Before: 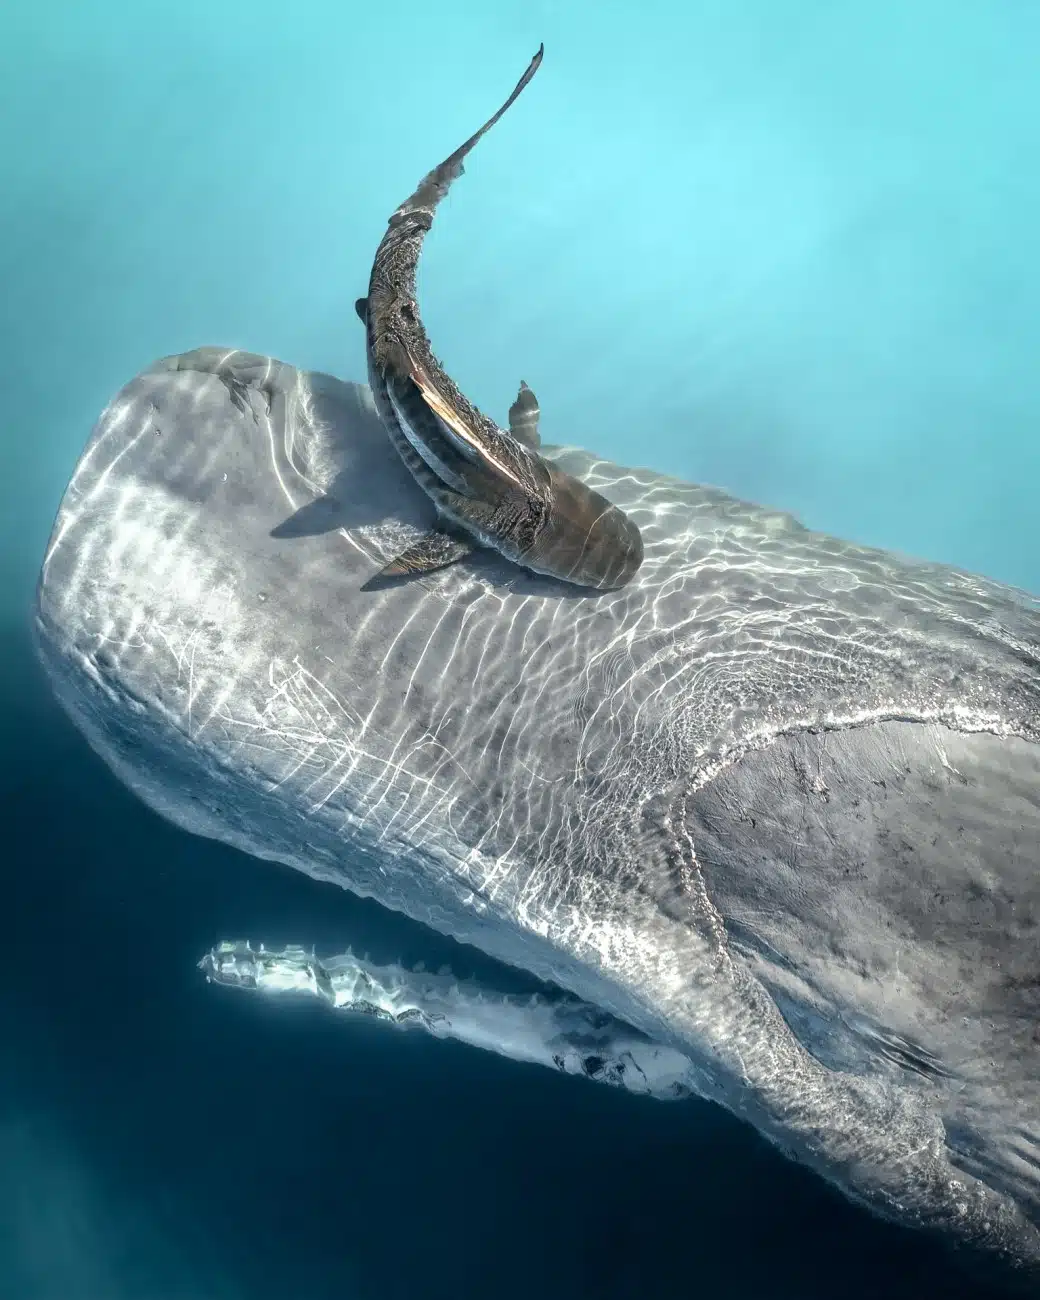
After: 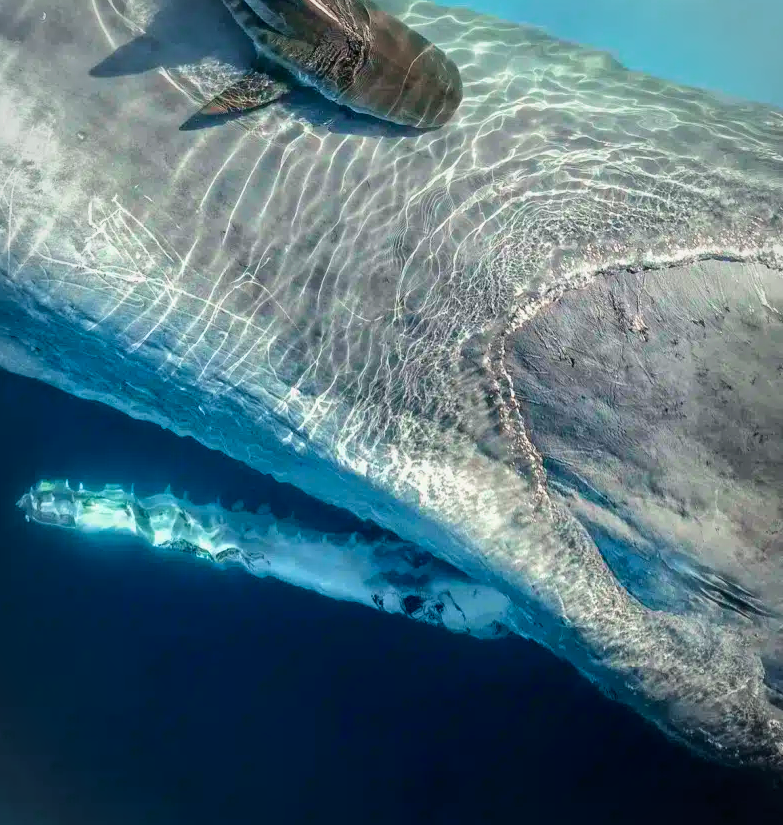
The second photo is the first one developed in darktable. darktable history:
crop and rotate: left 17.46%, top 35.484%, right 7.209%, bottom 1.012%
tone equalizer: -8 EV -0.576 EV
tone curve: curves: ch0 [(0, 0) (0.068, 0.031) (0.183, 0.13) (0.341, 0.319) (0.547, 0.545) (0.828, 0.817) (1, 0.968)]; ch1 [(0, 0) (0.23, 0.166) (0.34, 0.308) (0.371, 0.337) (0.429, 0.408) (0.477, 0.466) (0.499, 0.5) (0.529, 0.528) (0.559, 0.578) (0.743, 0.798) (1, 1)]; ch2 [(0, 0) (0.431, 0.419) (0.495, 0.502) (0.524, 0.525) (0.568, 0.543) (0.6, 0.597) (0.634, 0.644) (0.728, 0.722) (1, 1)], color space Lab, independent channels, preserve colors none
vignetting: brightness -0.269, automatic ratio true, unbound false
contrast brightness saturation: saturation 0.481
velvia: on, module defaults
